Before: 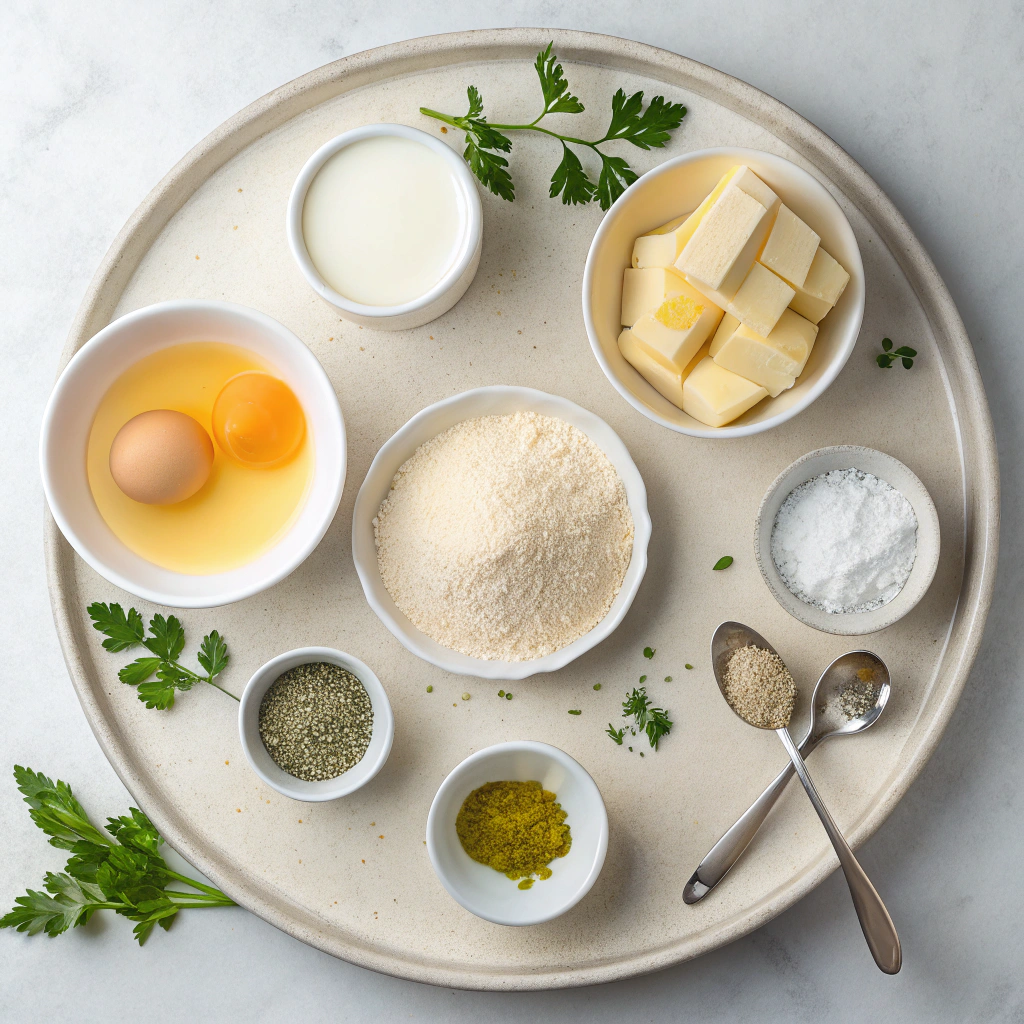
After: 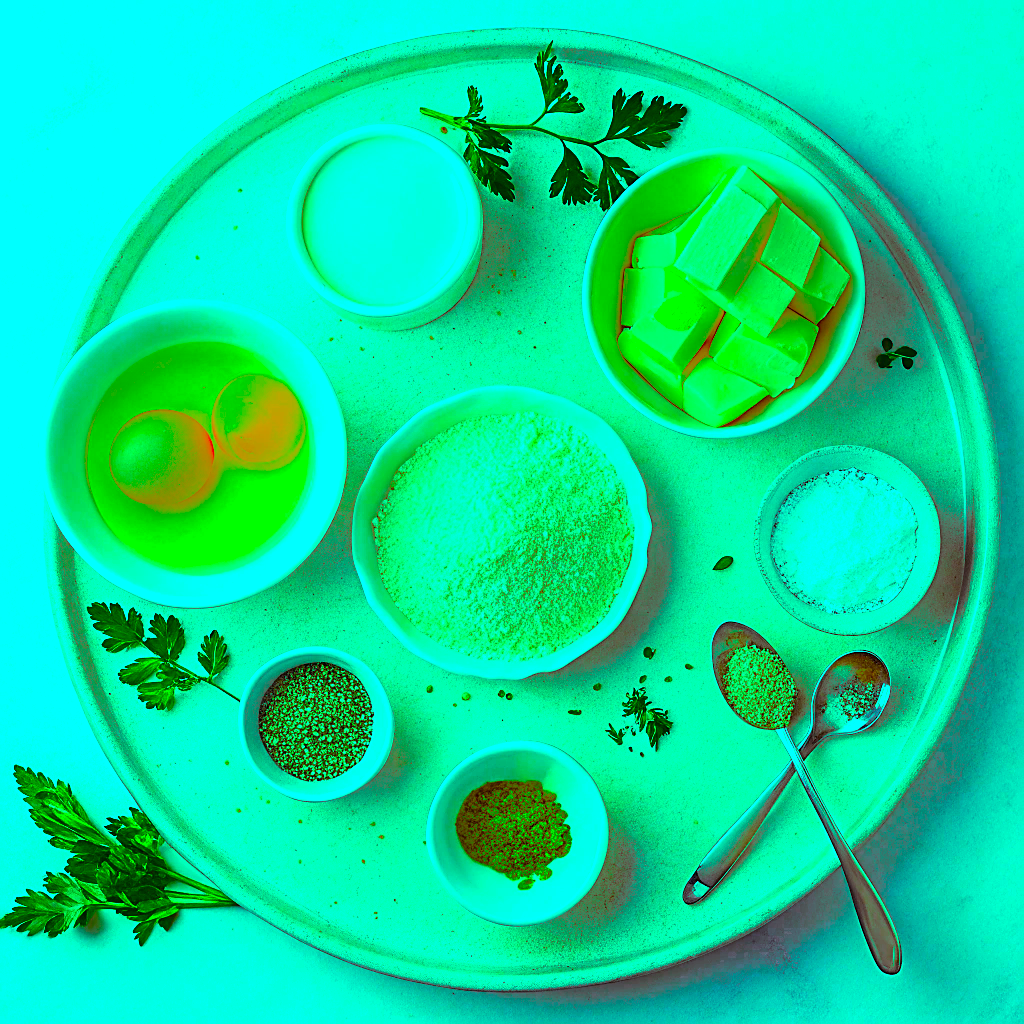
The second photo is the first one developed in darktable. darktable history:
sharpen: amount 0.901
tone curve: curves: ch0 [(0, 0) (0.078, 0.052) (0.236, 0.22) (0.427, 0.472) (0.508, 0.586) (0.654, 0.742) (0.793, 0.851) (0.994, 0.974)]; ch1 [(0, 0) (0.161, 0.092) (0.35, 0.33) (0.392, 0.392) (0.456, 0.456) (0.505, 0.502) (0.537, 0.518) (0.553, 0.534) (0.602, 0.579) (0.718, 0.718) (1, 1)]; ch2 [(0, 0) (0.346, 0.362) (0.411, 0.412) (0.502, 0.502) (0.531, 0.521) (0.586, 0.59) (0.621, 0.604) (1, 1)], color space Lab, independent channels, preserve colors none
color balance rgb: shadows lift › luminance 0.49%, shadows lift › chroma 6.83%, shadows lift › hue 300.29°, power › hue 208.98°, highlights gain › luminance 20.24%, highlights gain › chroma 13.17%, highlights gain › hue 173.85°, perceptual saturation grading › global saturation 18.05%
color correction: saturation 3
color zones: curves: ch0 [(0.203, 0.433) (0.607, 0.517) (0.697, 0.696) (0.705, 0.897)]
color contrast: blue-yellow contrast 0.7
